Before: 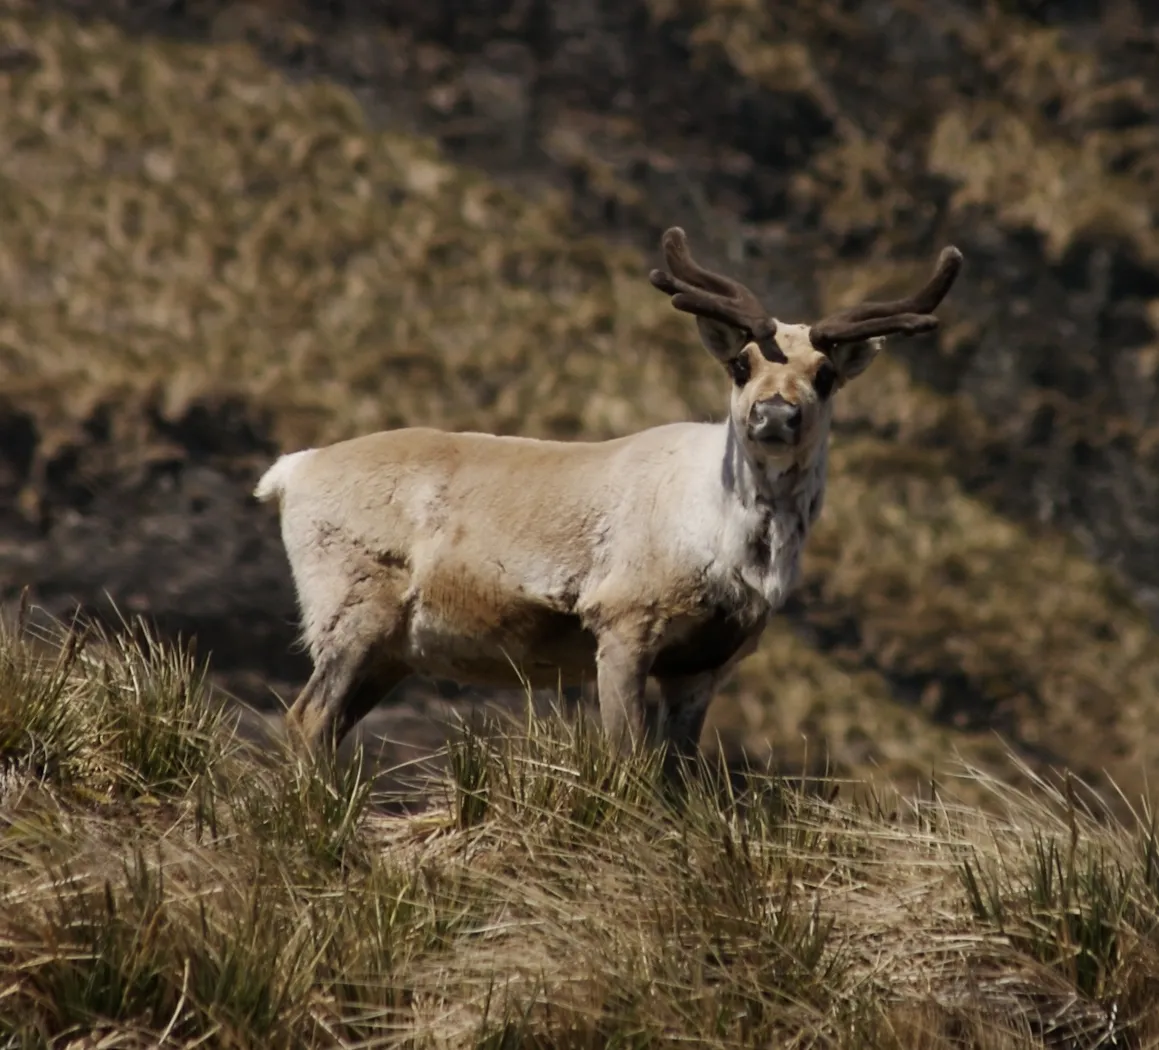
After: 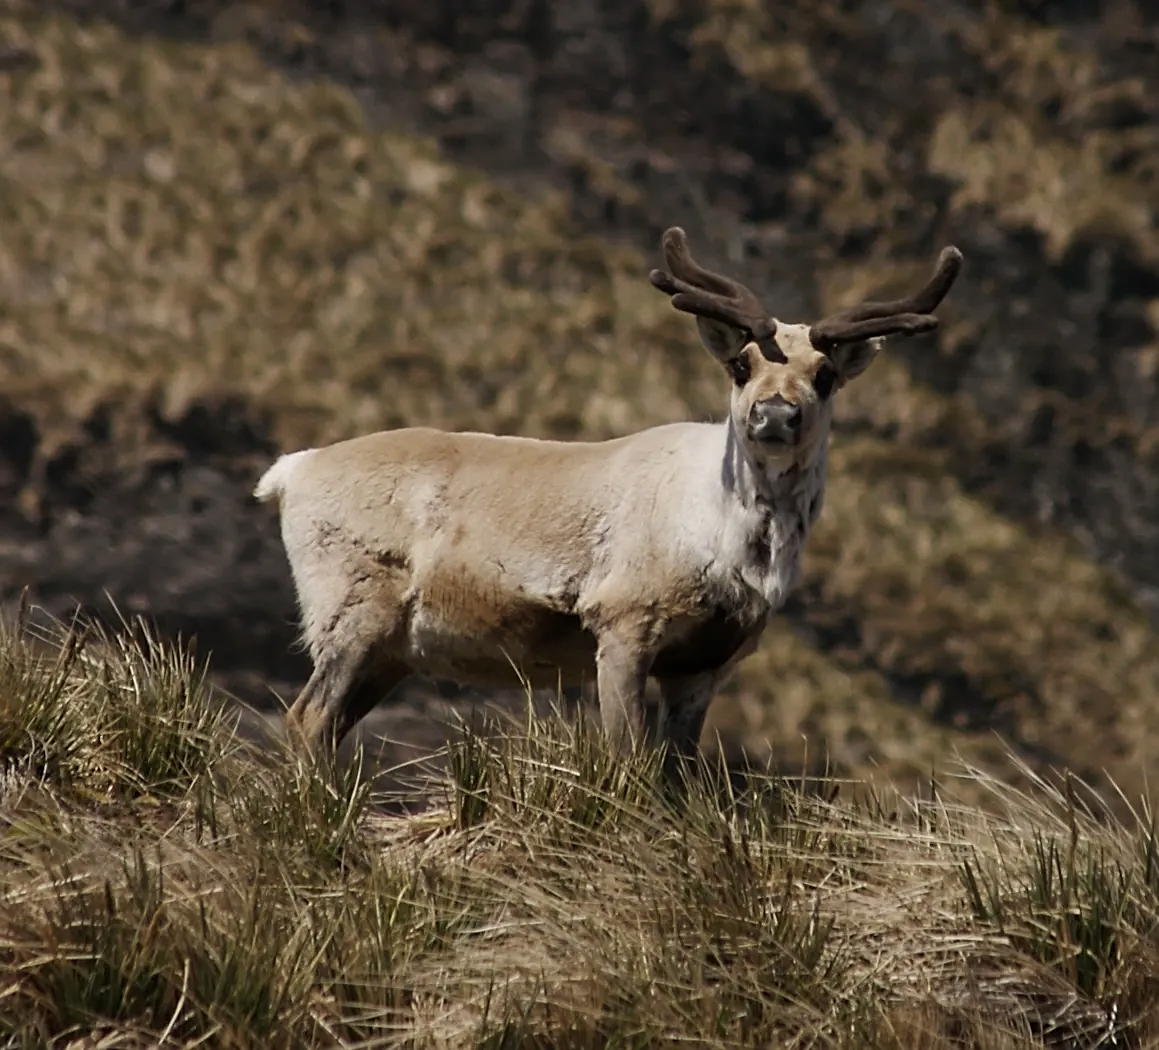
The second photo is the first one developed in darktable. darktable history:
sharpen: on, module defaults
contrast brightness saturation: saturation -0.069
